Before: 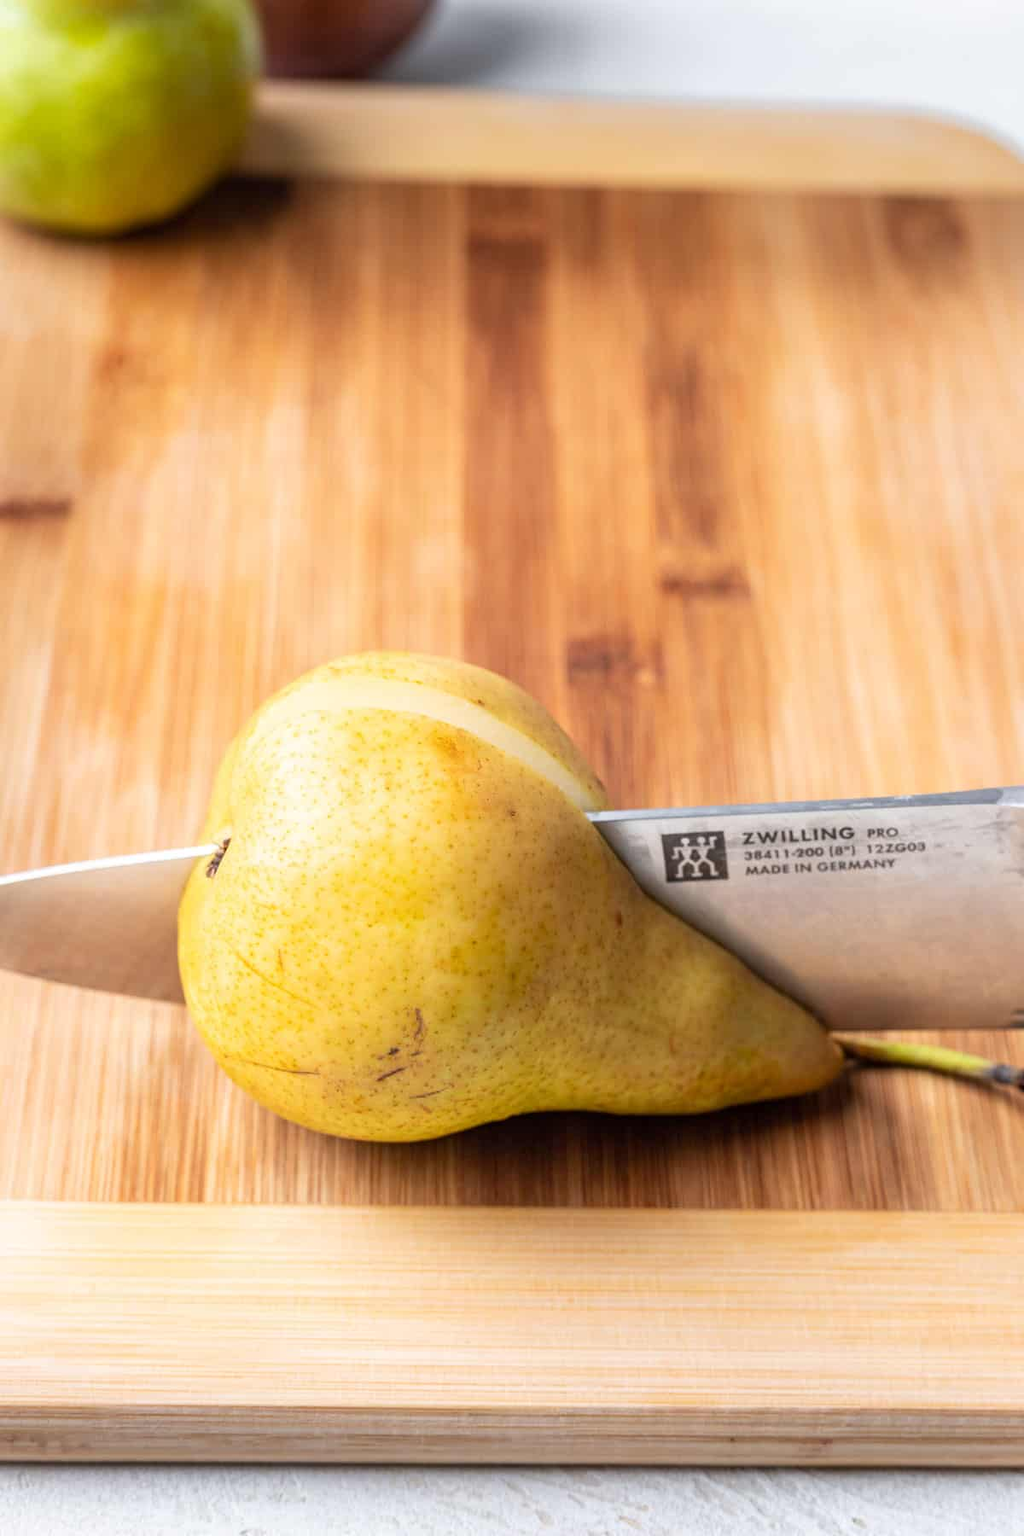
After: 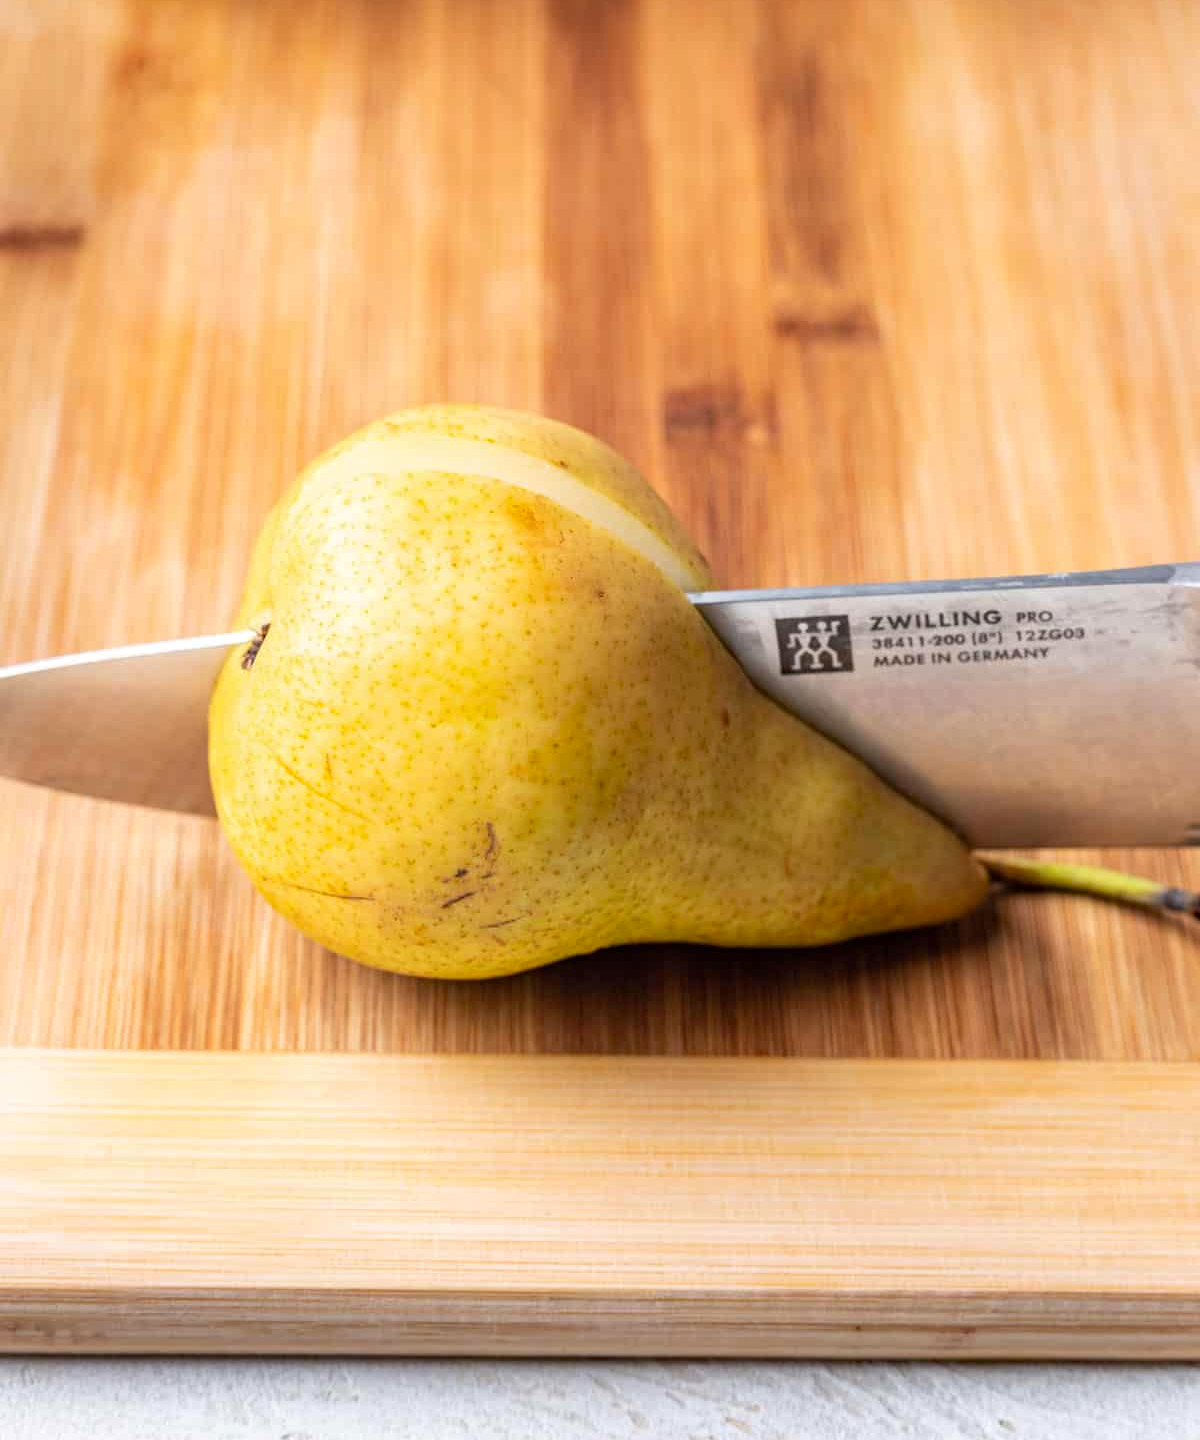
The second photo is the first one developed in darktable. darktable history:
crop and rotate: top 19.998%
haze removal: compatibility mode true, adaptive false
